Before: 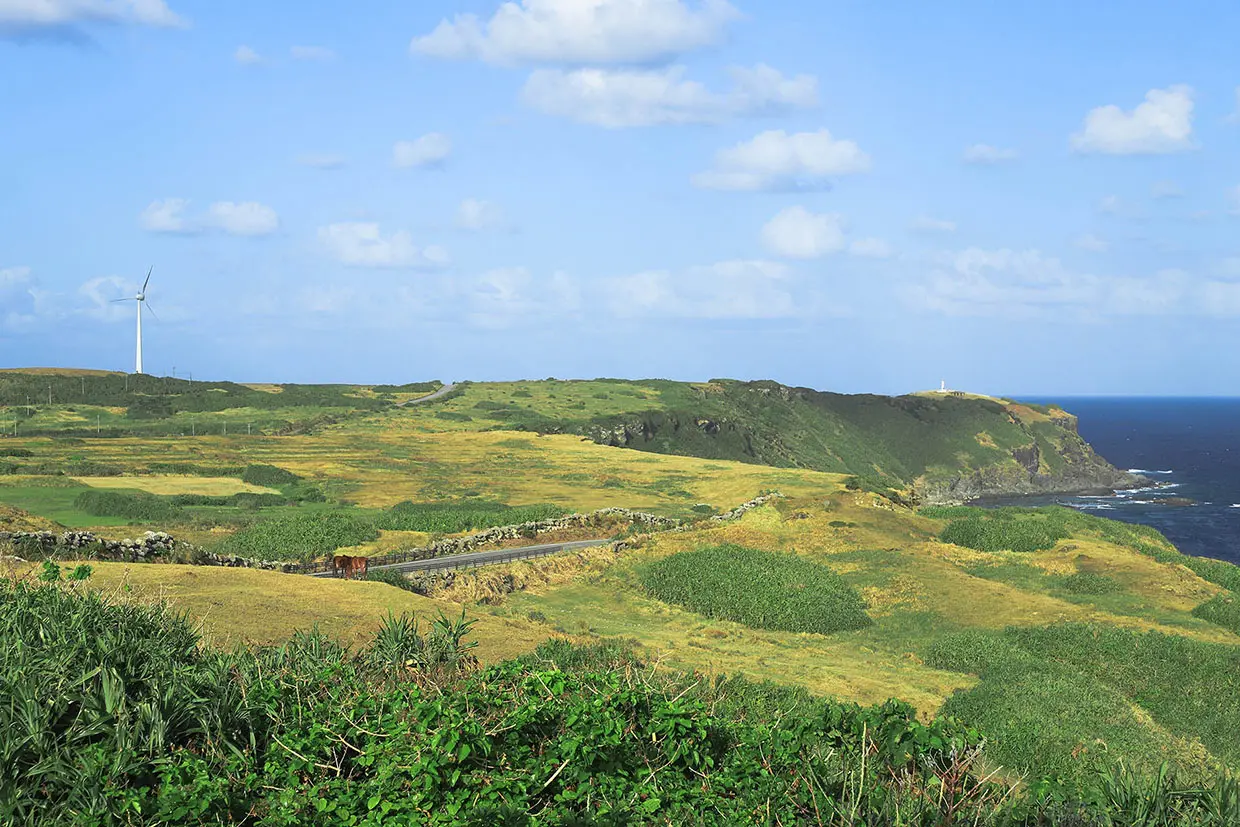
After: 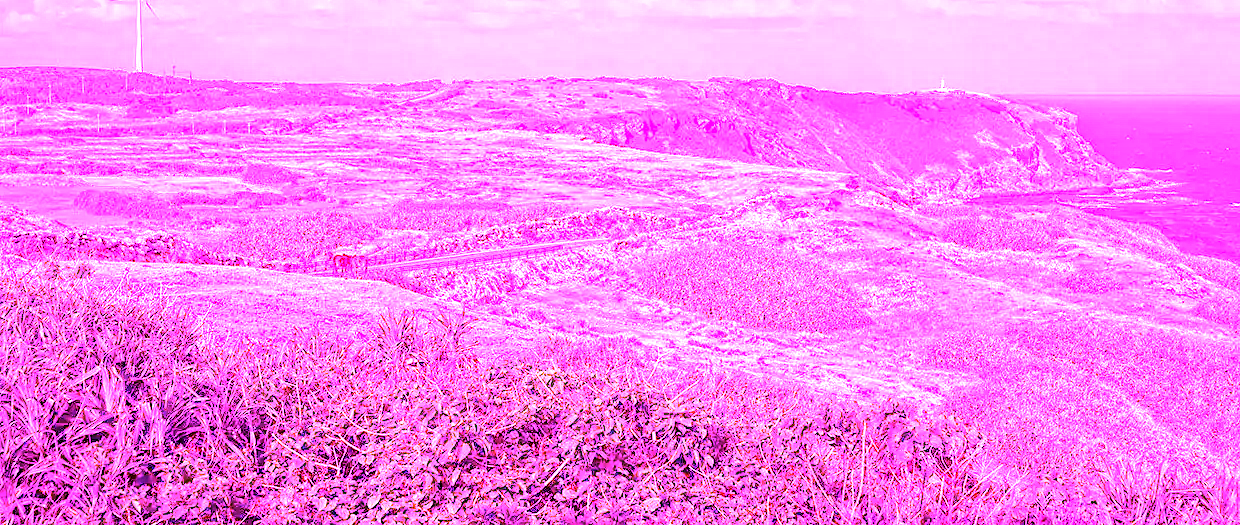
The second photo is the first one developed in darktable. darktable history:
crop and rotate: top 36.435%
contrast equalizer: y [[0.5, 0.501, 0.532, 0.538, 0.54, 0.541], [0.5 ×6], [0.5 ×6], [0 ×6], [0 ×6]]
white balance: red 8, blue 8
